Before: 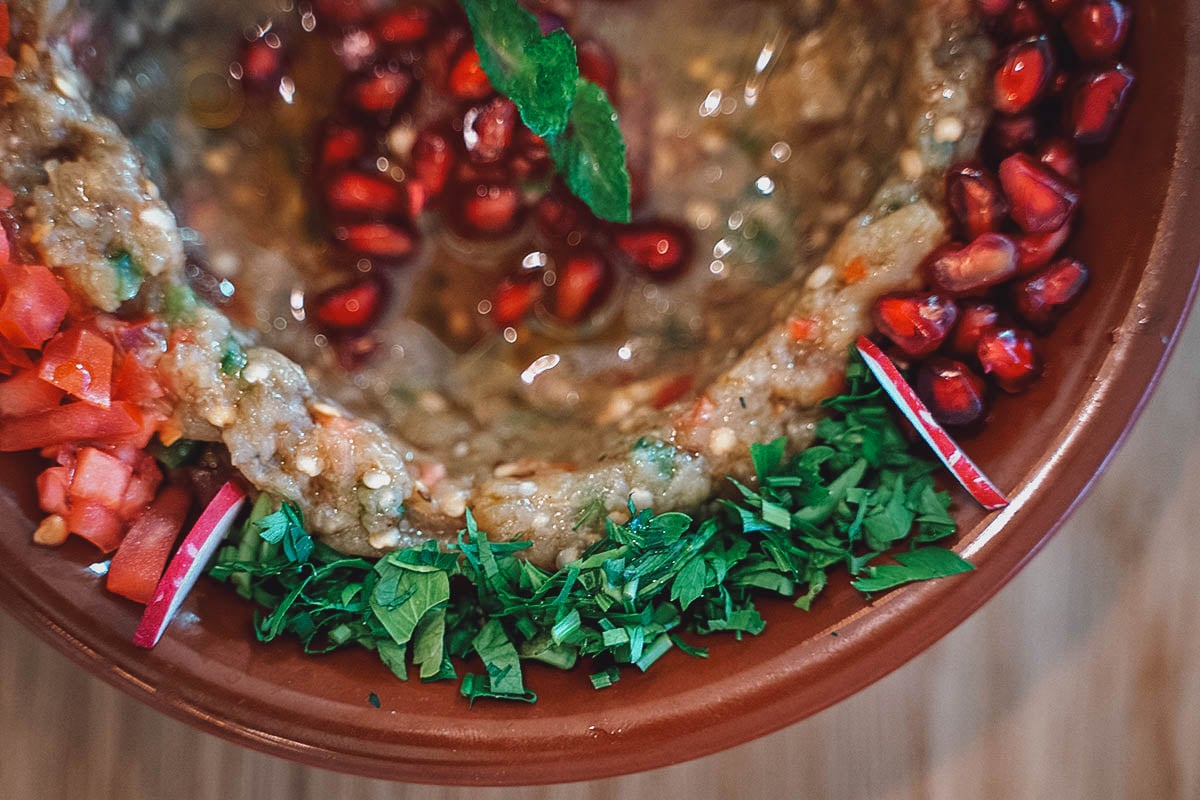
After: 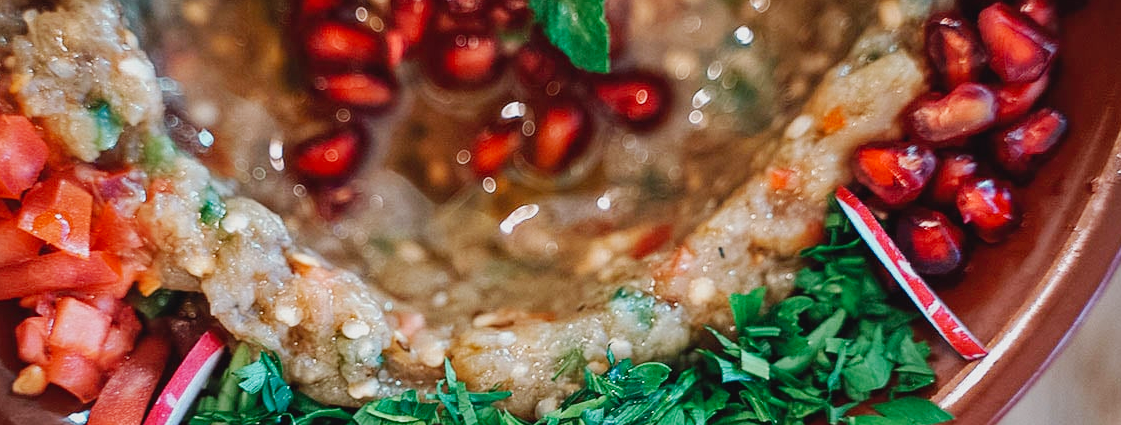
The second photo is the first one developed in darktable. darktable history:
crop: left 1.776%, top 18.833%, right 4.755%, bottom 27.993%
tone curve: curves: ch0 [(0, 0.019) (0.066, 0.043) (0.189, 0.182) (0.368, 0.407) (0.501, 0.564) (0.677, 0.729) (0.851, 0.861) (0.997, 0.959)]; ch1 [(0, 0) (0.187, 0.121) (0.388, 0.346) (0.437, 0.409) (0.474, 0.472) (0.499, 0.501) (0.514, 0.515) (0.542, 0.557) (0.645, 0.686) (0.812, 0.856) (1, 1)]; ch2 [(0, 0) (0.246, 0.214) (0.421, 0.427) (0.459, 0.484) (0.5, 0.504) (0.518, 0.523) (0.529, 0.548) (0.56, 0.576) (0.607, 0.63) (0.744, 0.734) (0.867, 0.821) (0.993, 0.889)], preserve colors none
